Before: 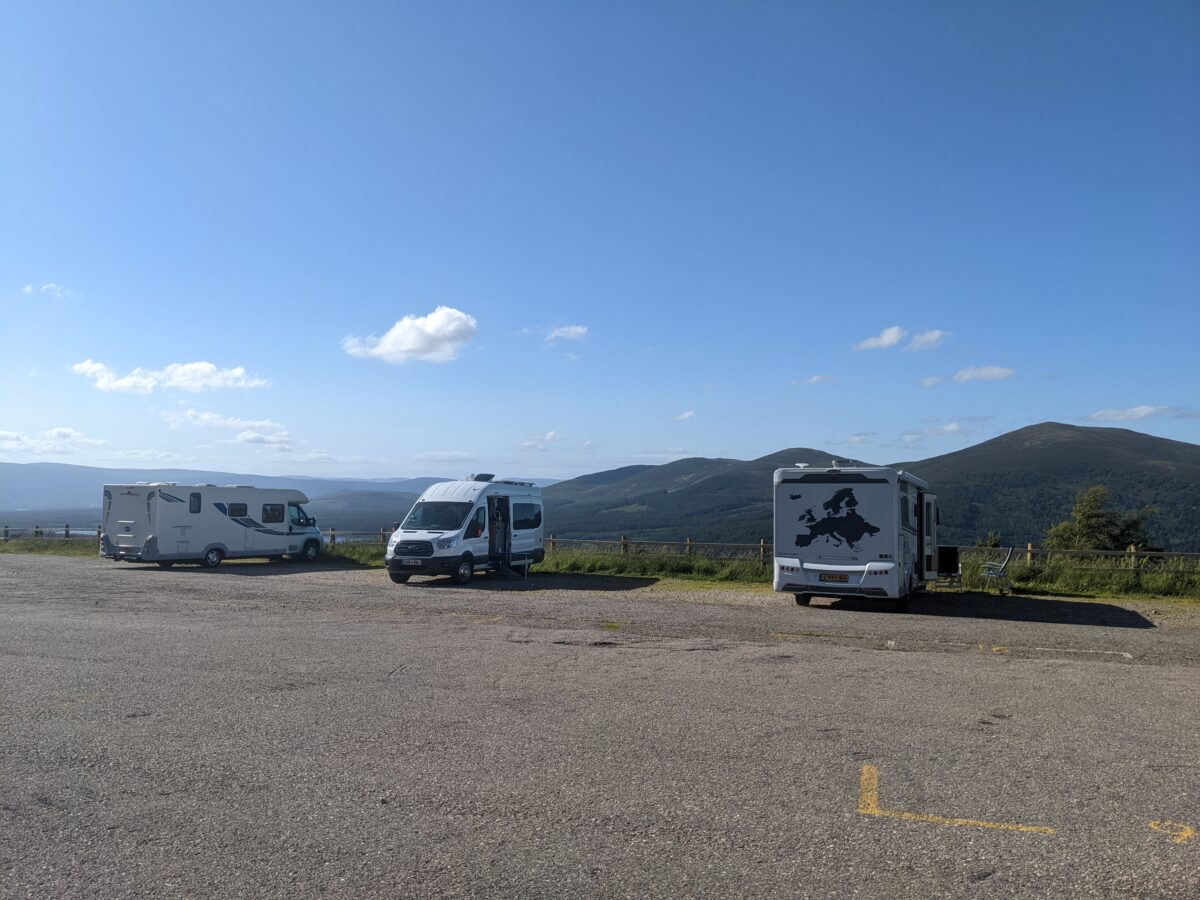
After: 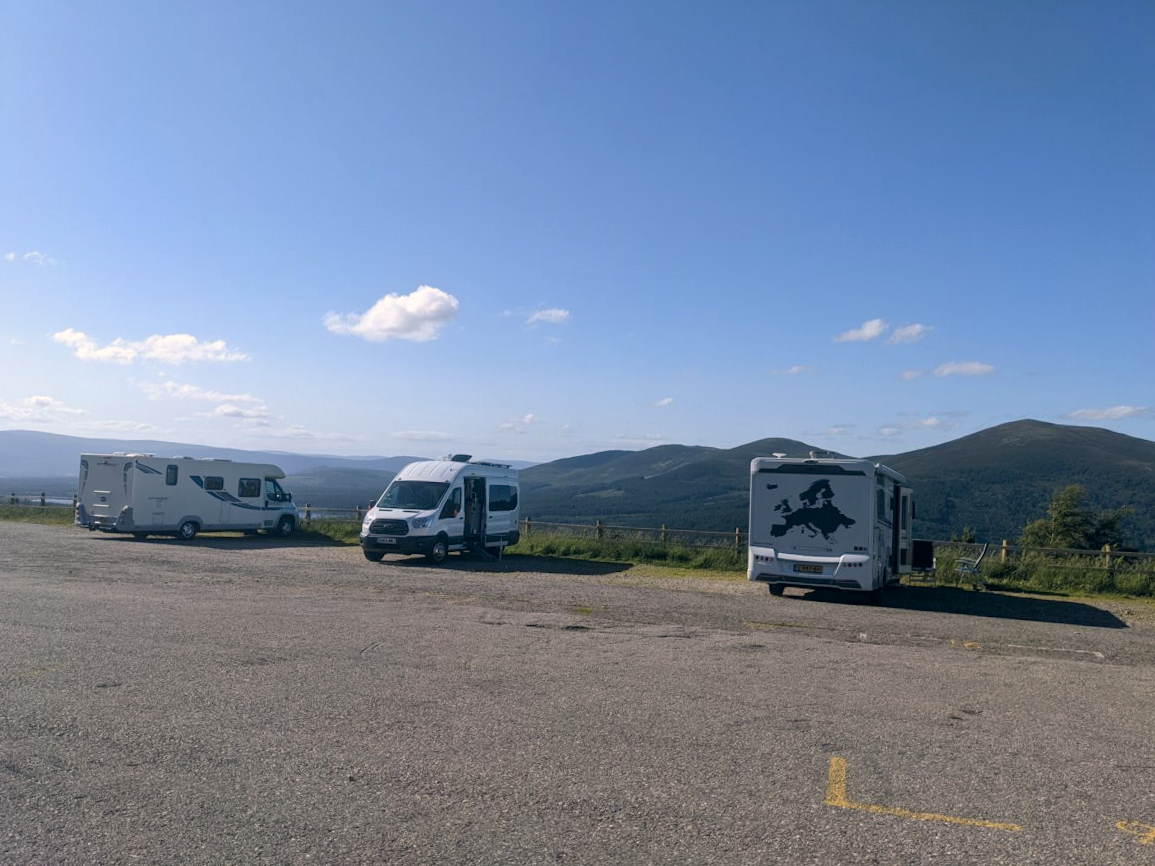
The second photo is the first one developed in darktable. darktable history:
color correction: highlights a* 5.38, highlights b* 5.3, shadows a* -4.26, shadows b* -5.11
crop and rotate: angle -1.69°
